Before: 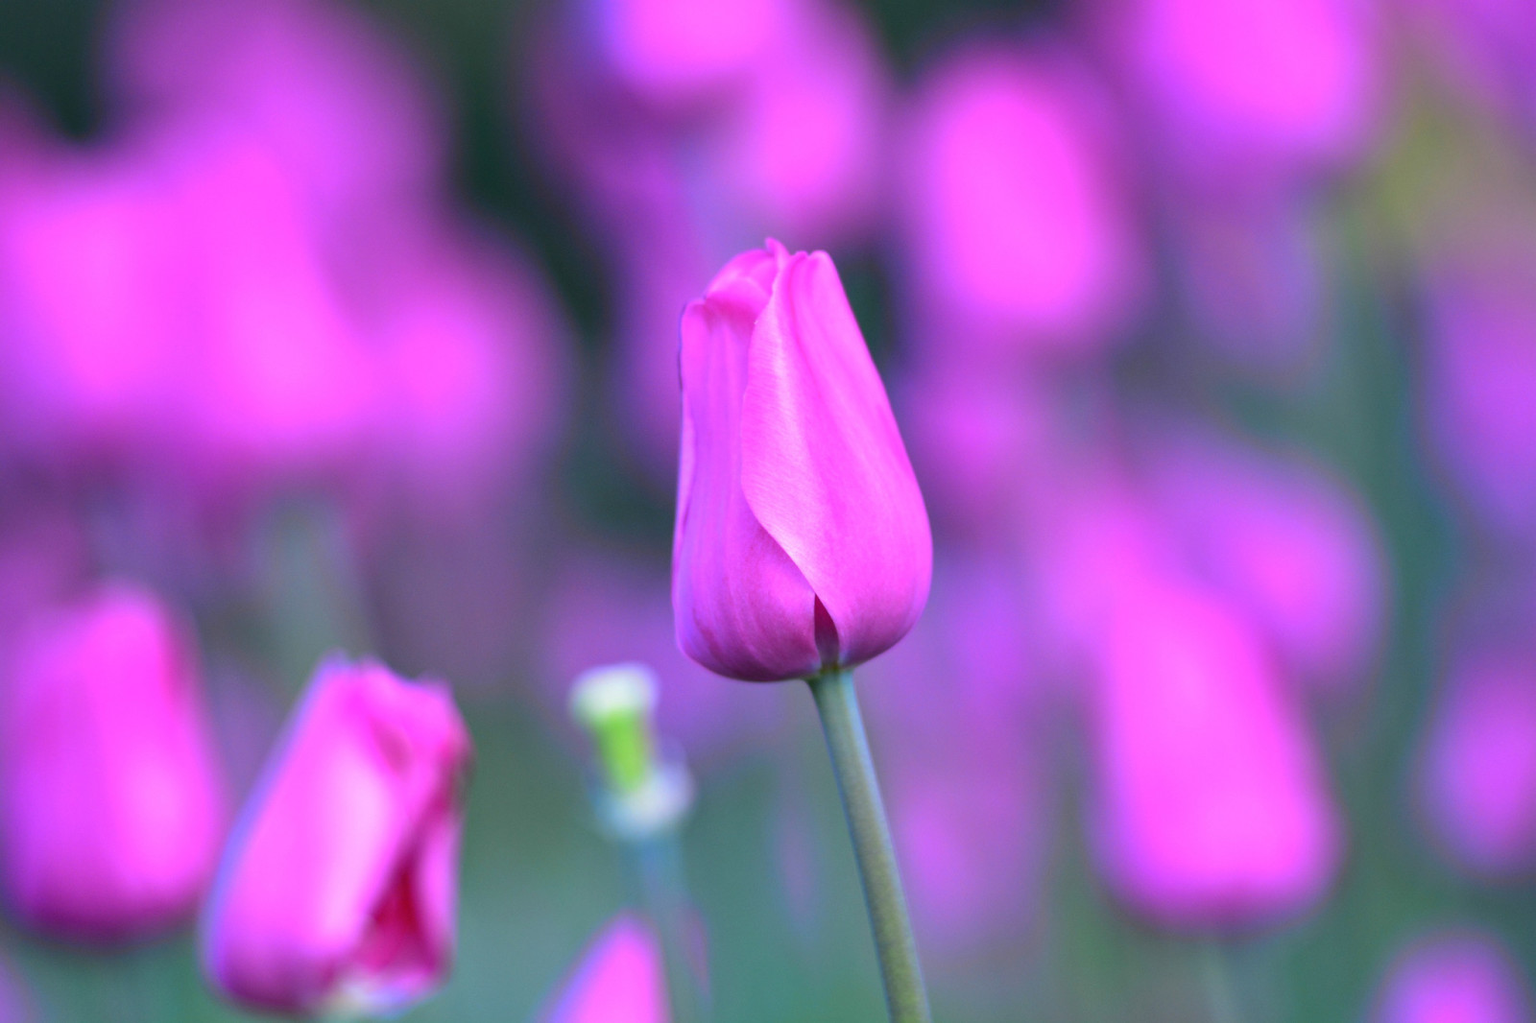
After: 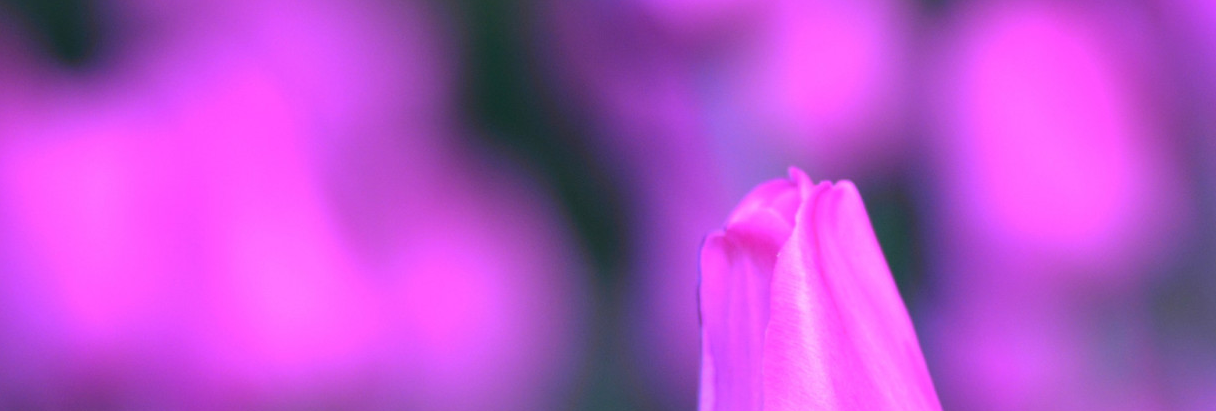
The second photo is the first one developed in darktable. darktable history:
crop: left 0.569%, top 7.627%, right 23.37%, bottom 53.785%
